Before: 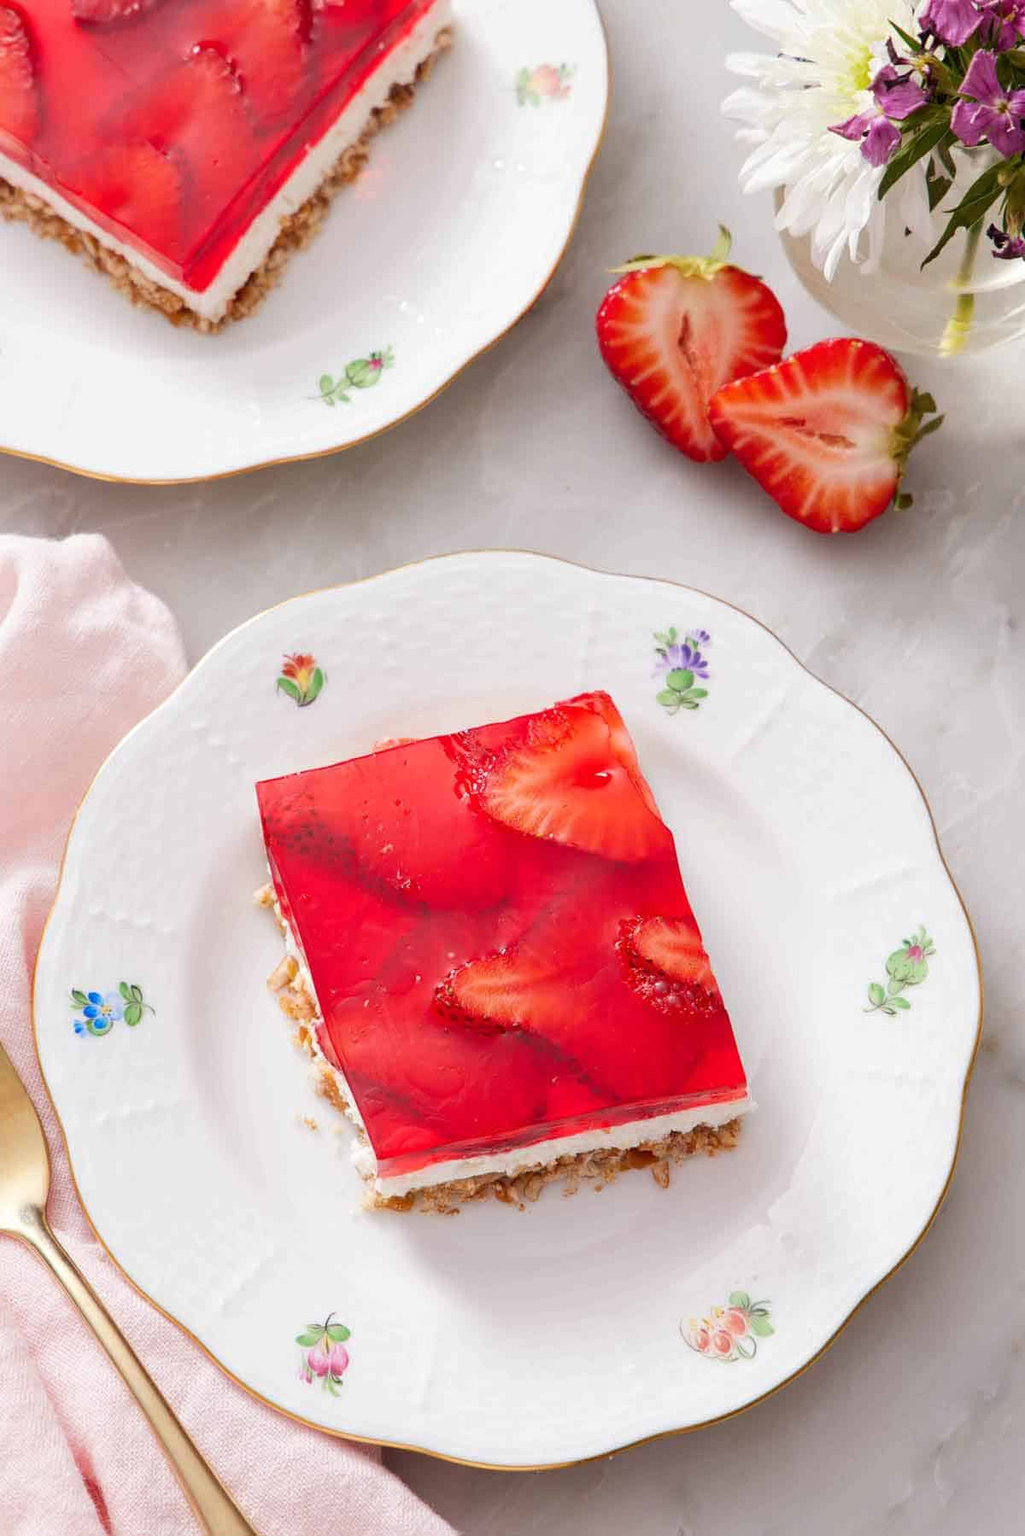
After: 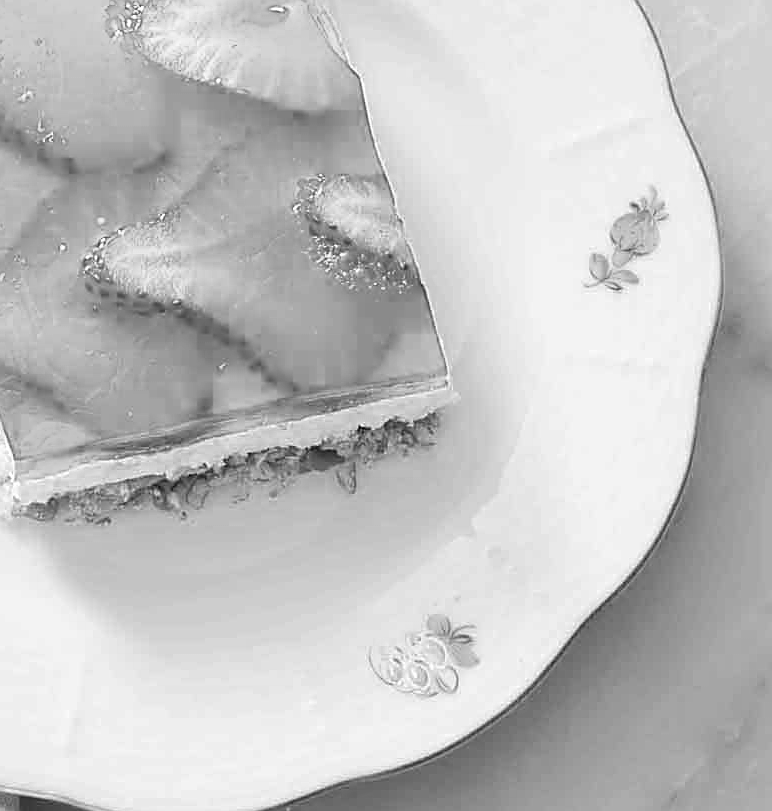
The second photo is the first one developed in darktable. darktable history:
crop and rotate: left 35.588%, top 49.942%, bottom 4.929%
color zones: curves: ch0 [(0.004, 0.588) (0.116, 0.636) (0.259, 0.476) (0.423, 0.464) (0.75, 0.5)]; ch1 [(0, 0) (0.143, 0) (0.286, 0) (0.429, 0) (0.571, 0) (0.714, 0) (0.857, 0)]
sharpen: on, module defaults
